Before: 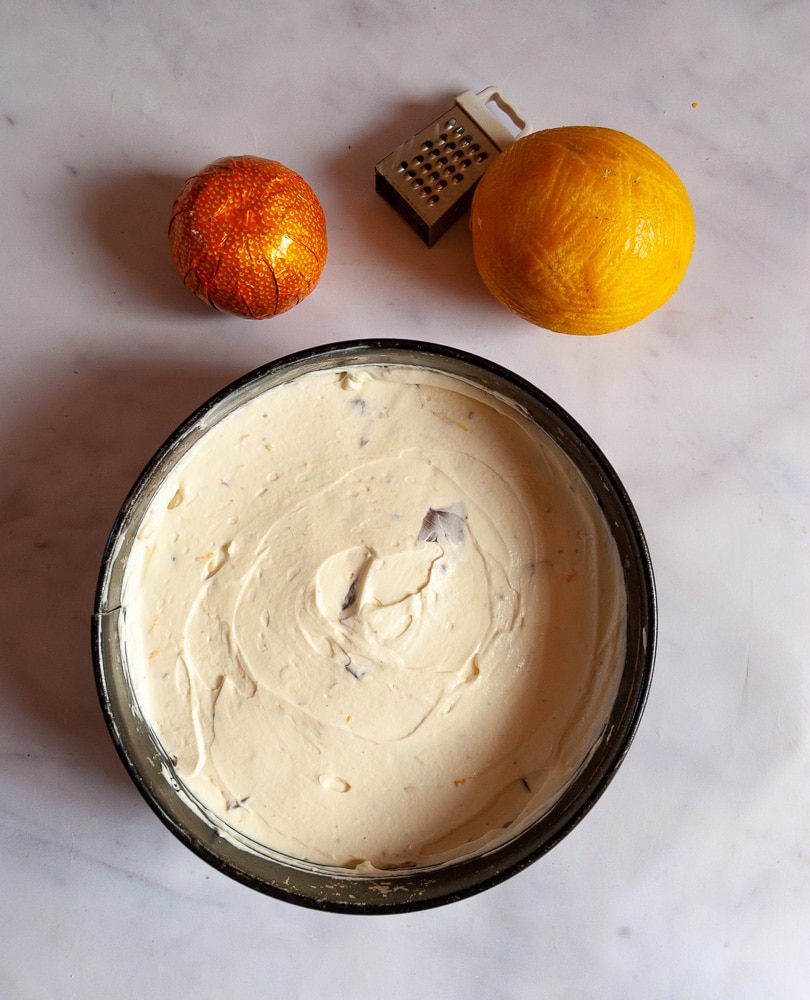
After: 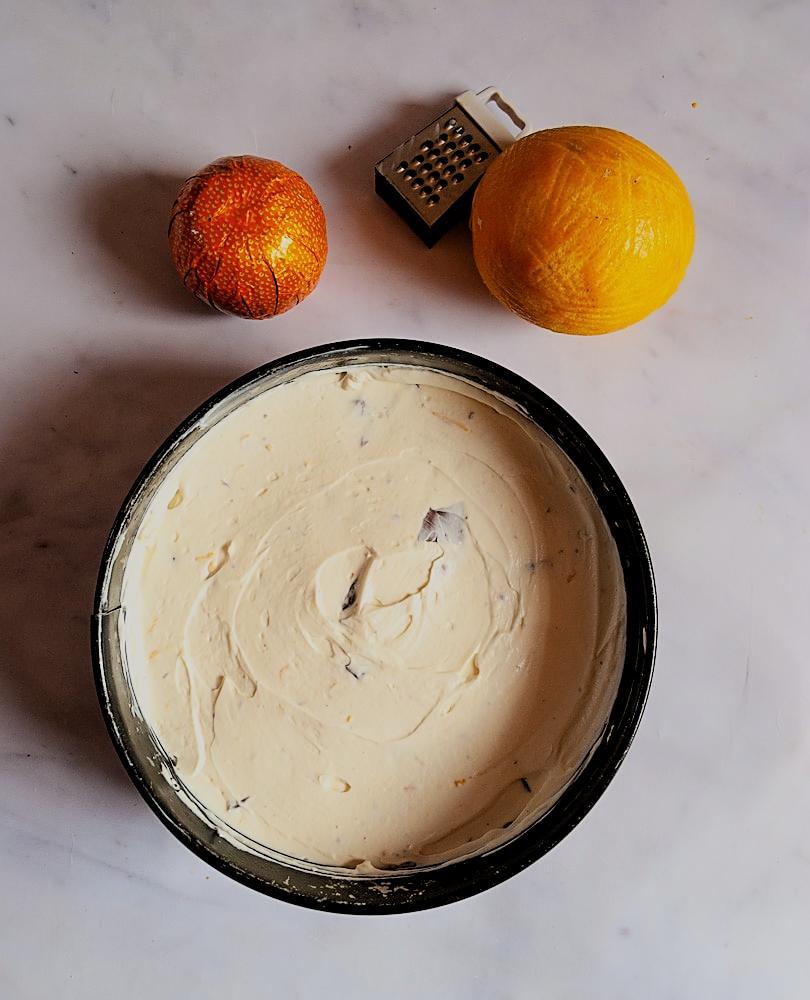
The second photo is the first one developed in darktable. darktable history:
filmic rgb: black relative exposure -4.07 EV, white relative exposure 5.12 EV, threshold 5.99 EV, hardness 2.02, contrast 1.165, color science v6 (2022), enable highlight reconstruction true
sharpen: on, module defaults
